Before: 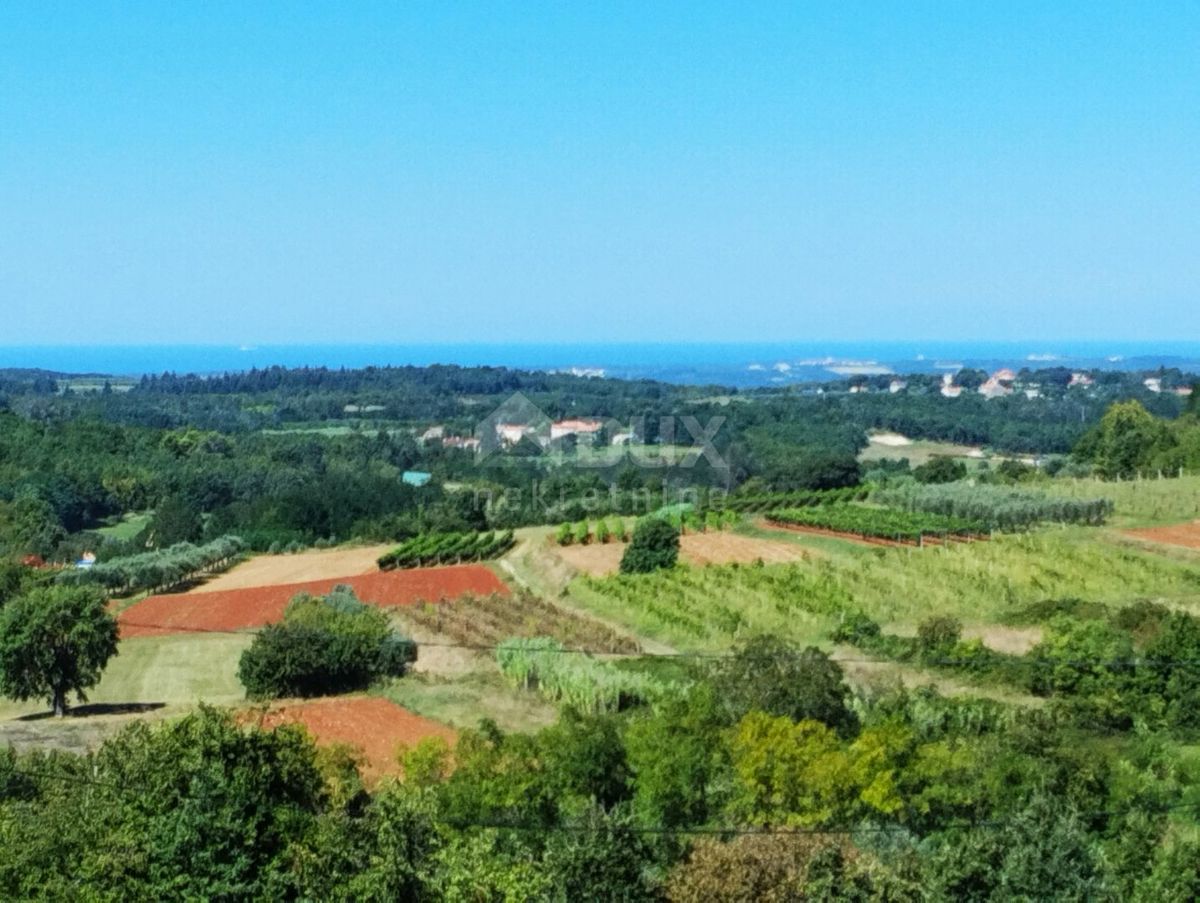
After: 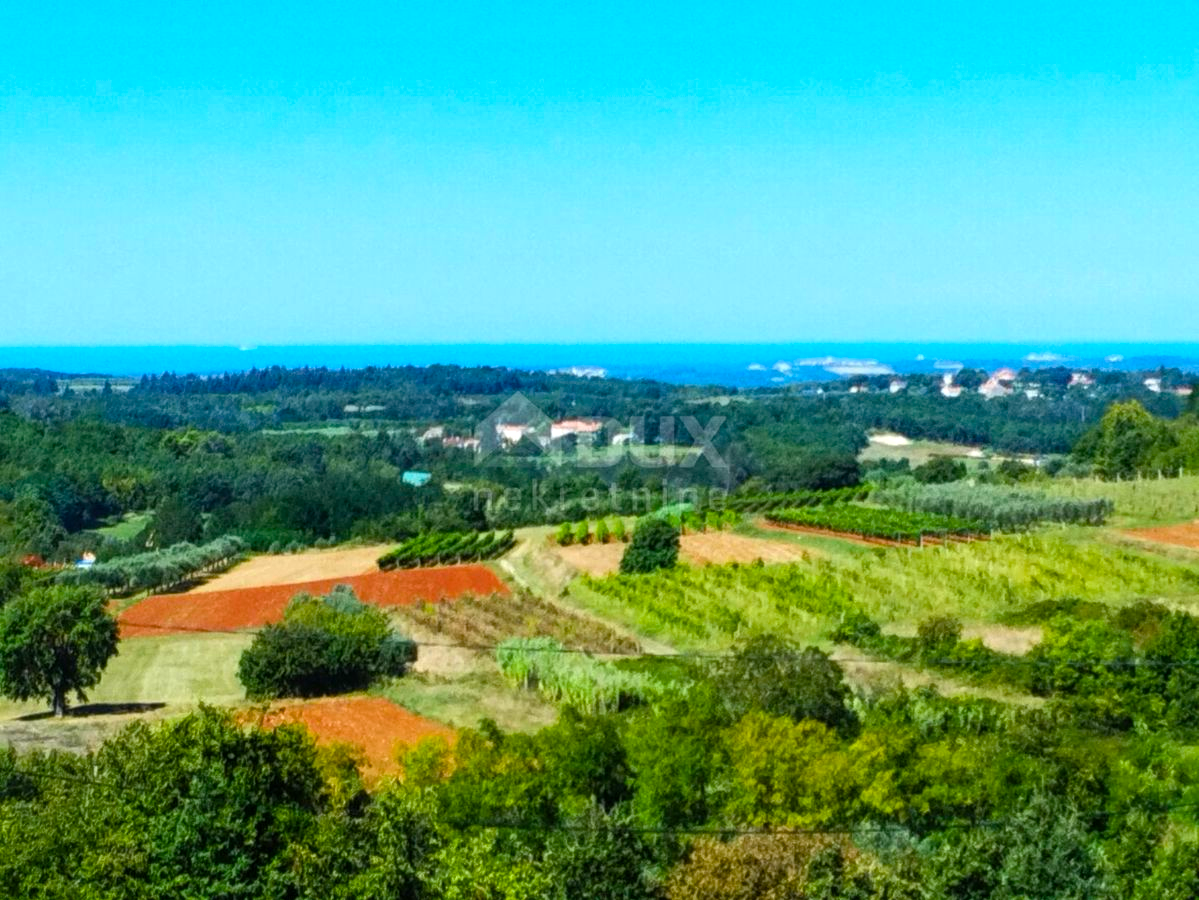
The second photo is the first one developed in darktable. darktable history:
crop: top 0.082%, bottom 0.17%
color balance rgb: highlights gain › chroma 0.111%, highlights gain › hue 330.3°, global offset › hue 172.06°, linear chroma grading › shadows 16.225%, perceptual saturation grading › global saturation 29.837%, perceptual brilliance grading › global brilliance 2.101%, perceptual brilliance grading › highlights 7.367%, perceptual brilliance grading › shadows -3.323%, global vibrance 9.754%
color correction: highlights b* 0.048, saturation 0.995
